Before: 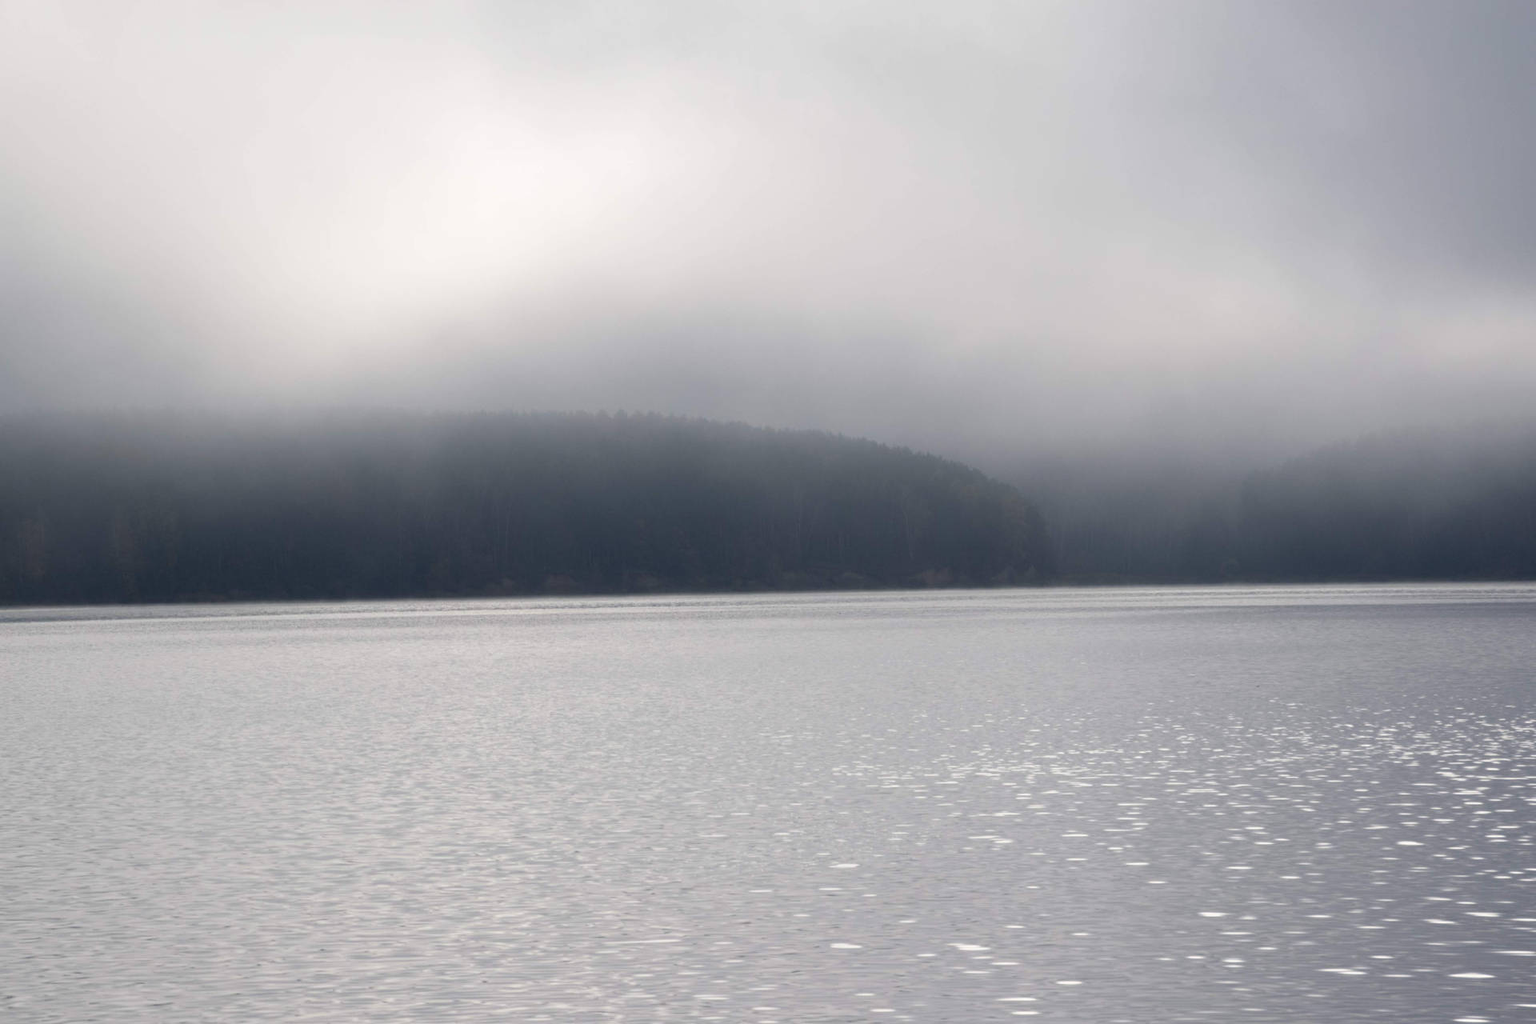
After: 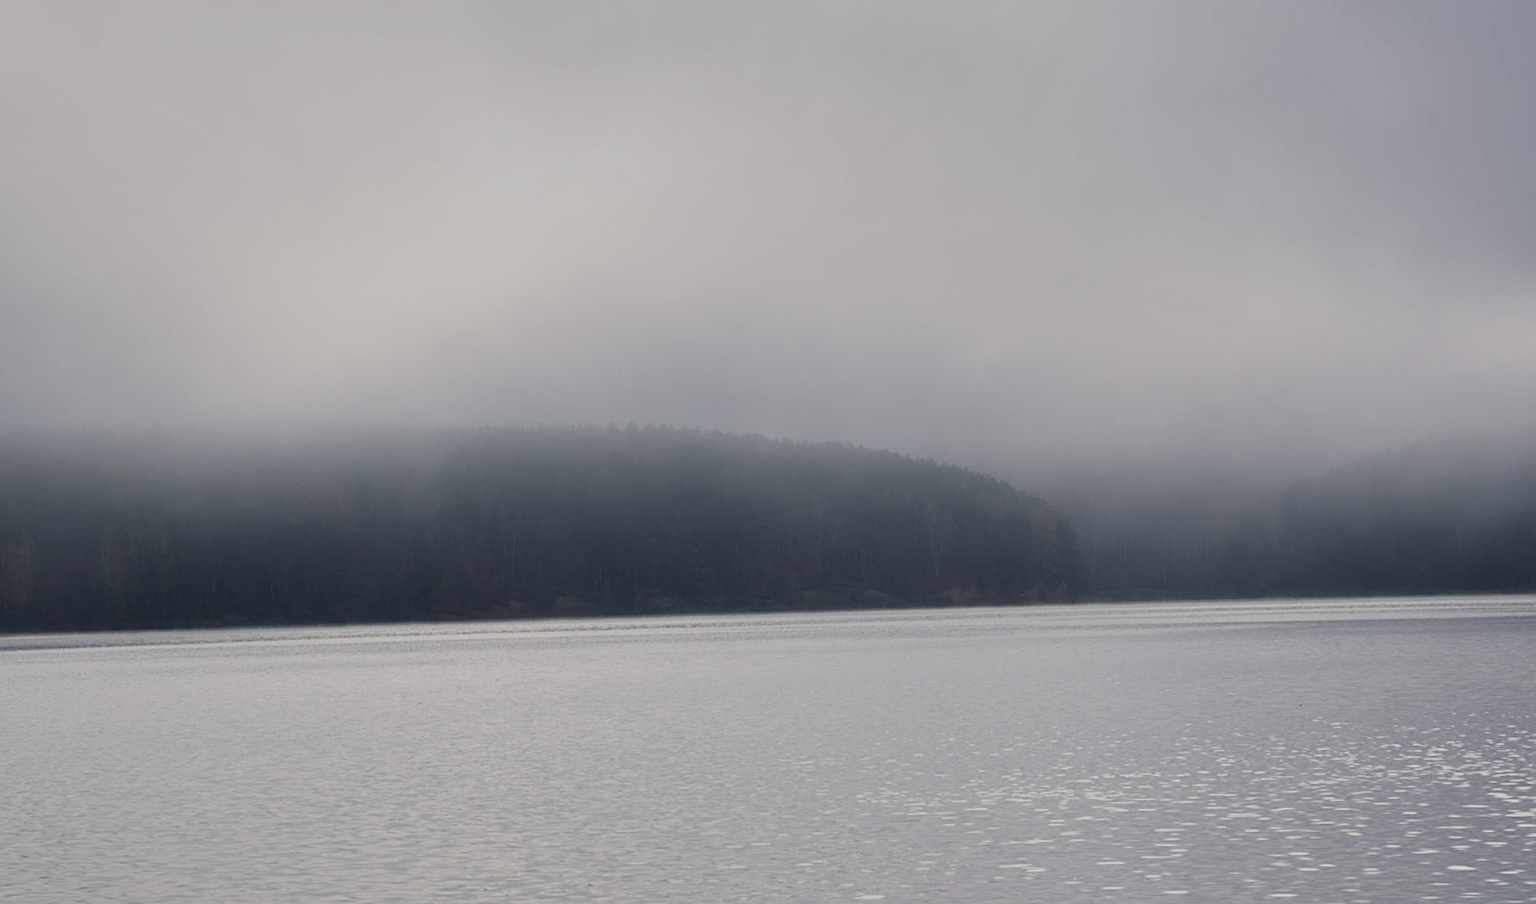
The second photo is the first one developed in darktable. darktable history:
sharpen: on, module defaults
crop and rotate: angle 0.552°, left 0.345%, right 2.604%, bottom 14.287%
filmic rgb: black relative exposure -7.65 EV, white relative exposure 4.56 EV, hardness 3.61, contrast 1.057, color science v5 (2021), contrast in shadows safe, contrast in highlights safe
shadows and highlights: radius 135.44, soften with gaussian
color balance rgb: perceptual saturation grading › global saturation 0.311%, perceptual saturation grading › mid-tones 11.038%
